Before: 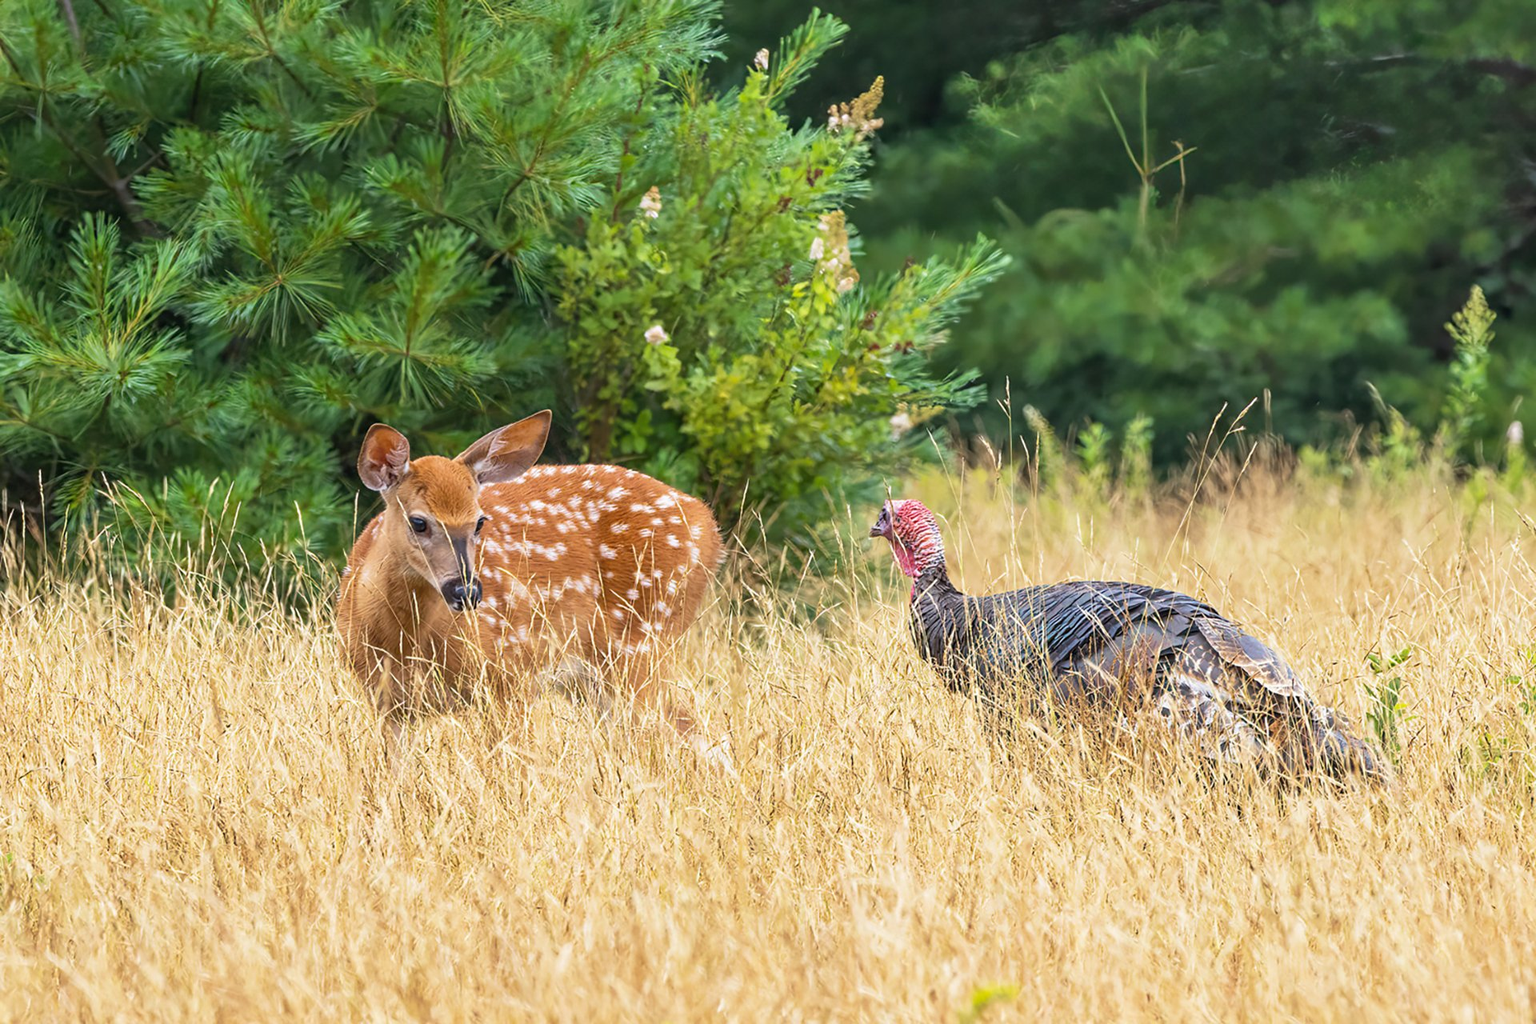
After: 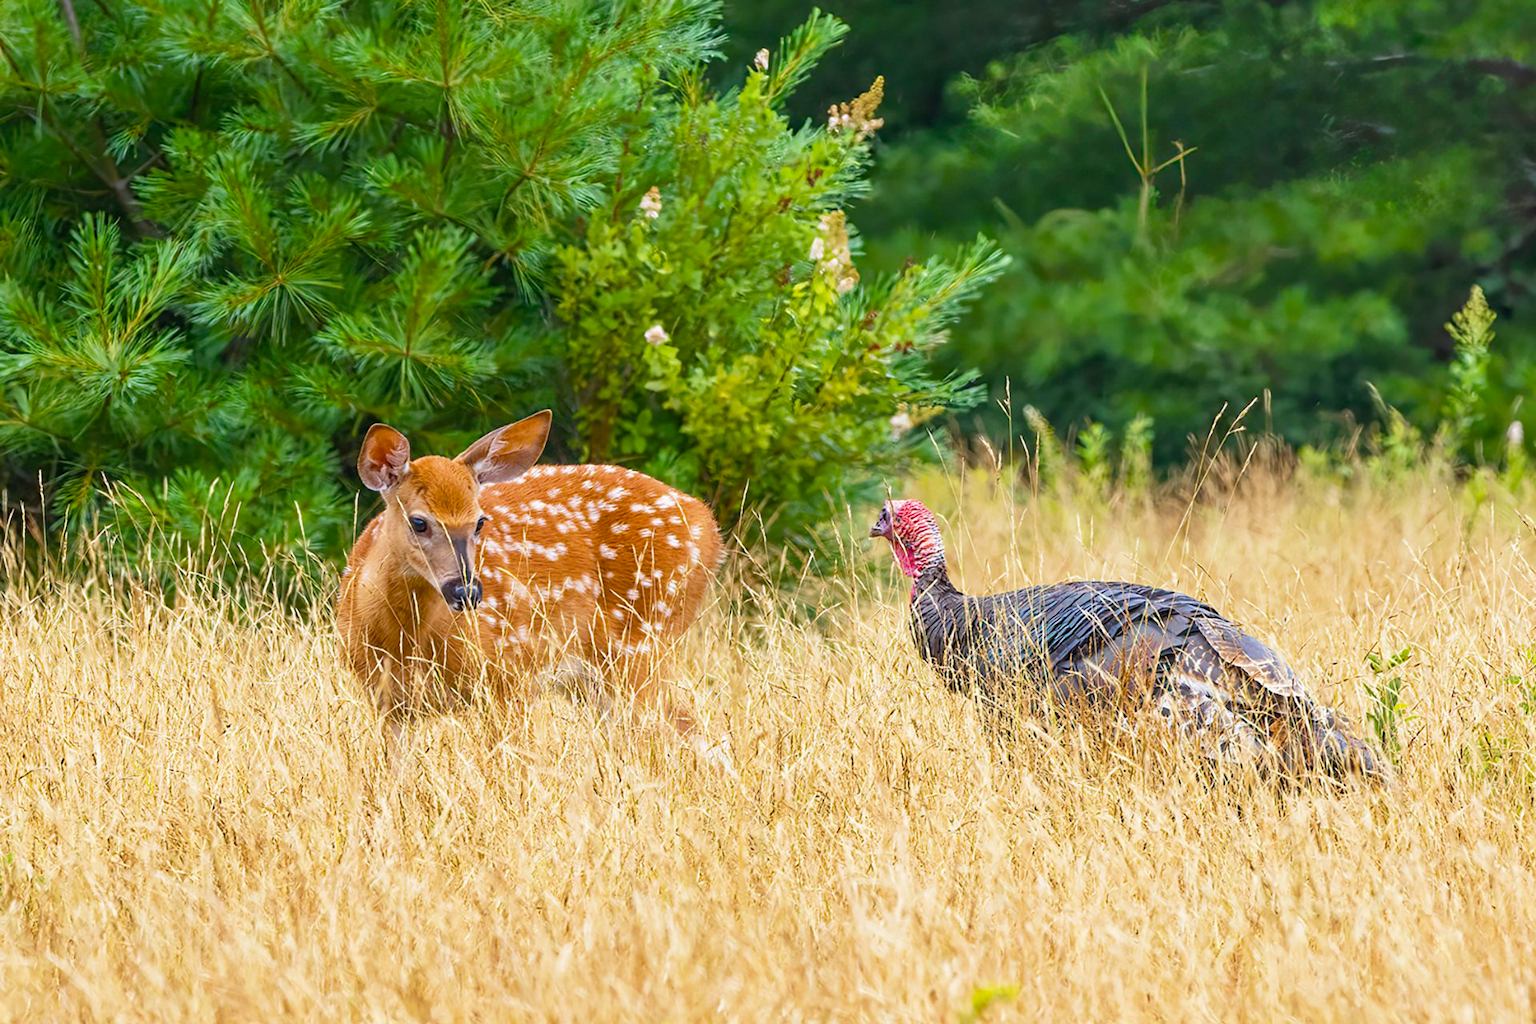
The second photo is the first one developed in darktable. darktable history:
color balance rgb: perceptual saturation grading › global saturation 35%, perceptual saturation grading › highlights -30%, perceptual saturation grading › shadows 35%, perceptual brilliance grading › global brilliance 3%, perceptual brilliance grading › highlights -3%, perceptual brilliance grading › shadows 3%
